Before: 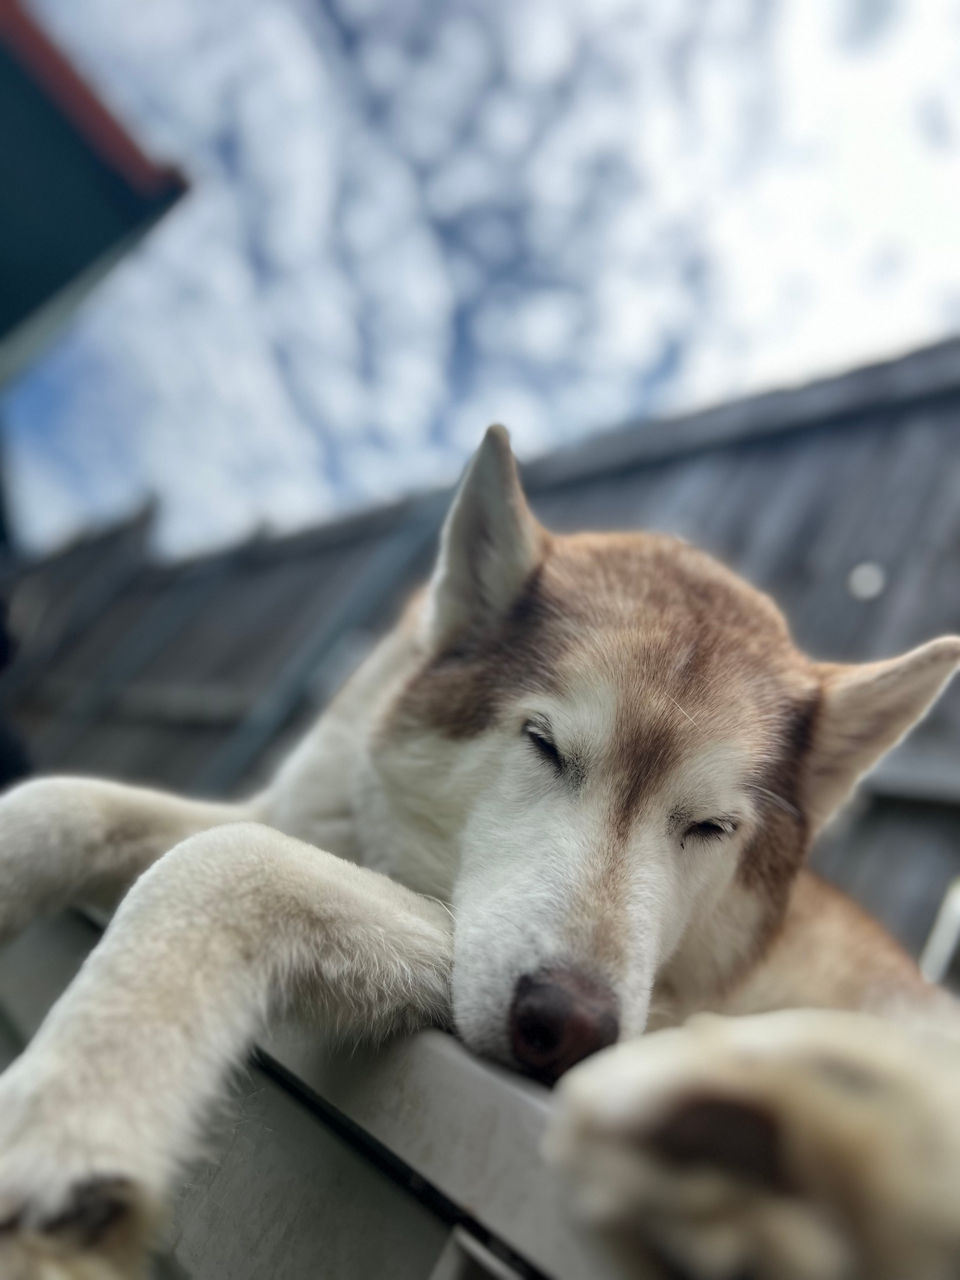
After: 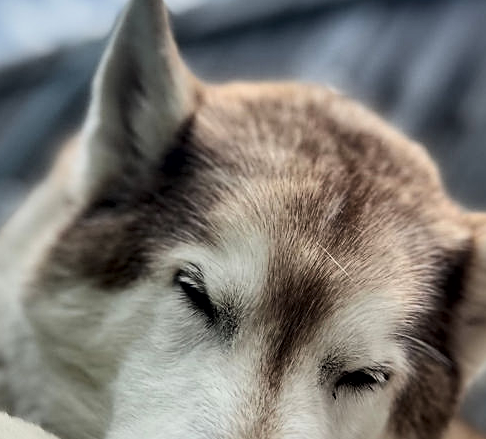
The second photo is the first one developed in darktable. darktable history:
sharpen: amount 0.5
crop: left 36.349%, top 35.171%, right 12.982%, bottom 30.499%
local contrast: mode bilateral grid, contrast 21, coarseness 50, detail 179%, midtone range 0.2
filmic rgb: black relative exposure -16 EV, white relative exposure 5.3 EV, hardness 5.89, contrast 1.266, color science v6 (2022), iterations of high-quality reconstruction 0
